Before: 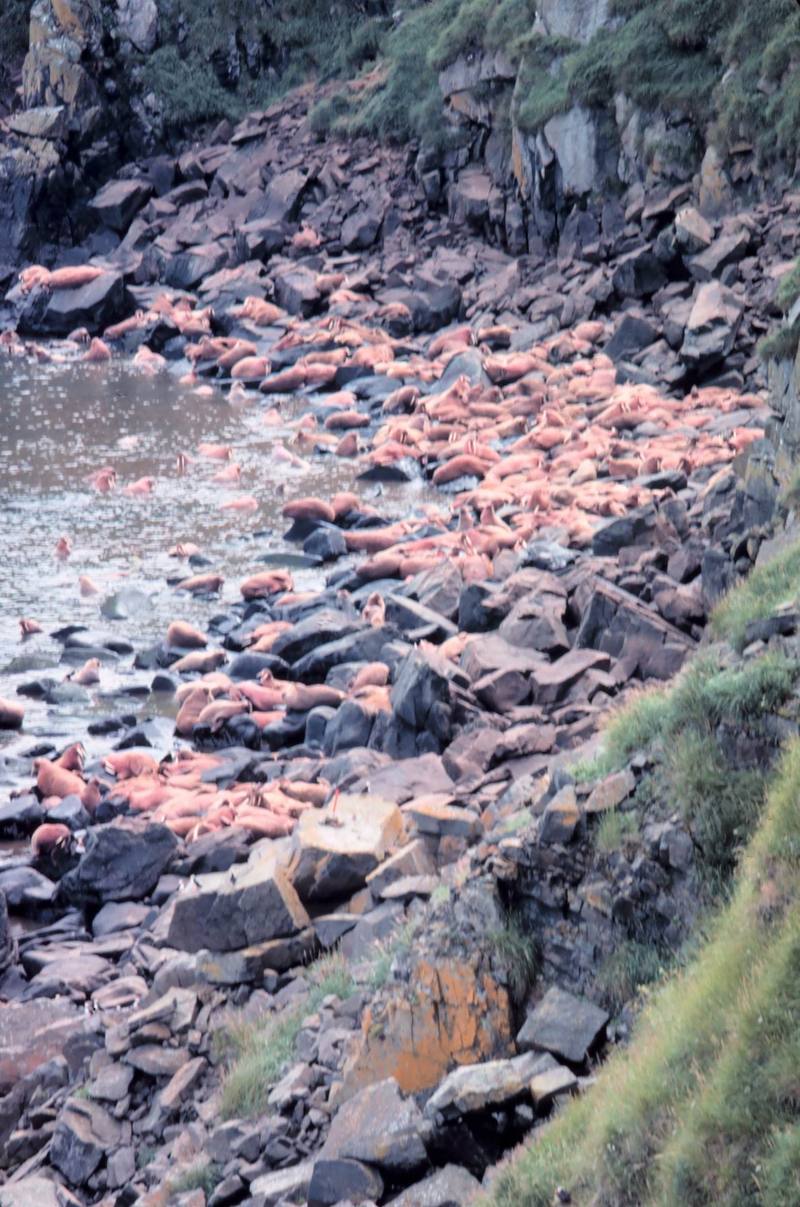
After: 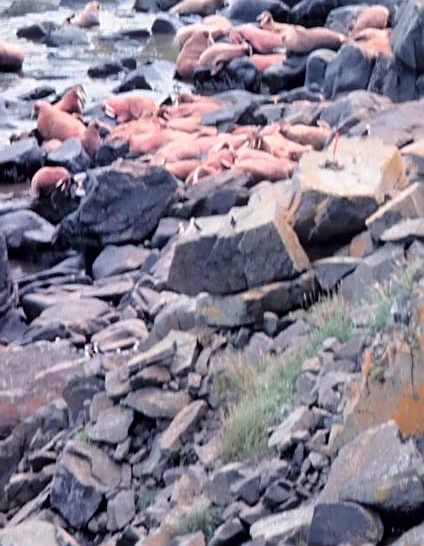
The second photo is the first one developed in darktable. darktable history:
sharpen: on, module defaults
crop and rotate: top 54.514%, right 46.895%, bottom 0.223%
